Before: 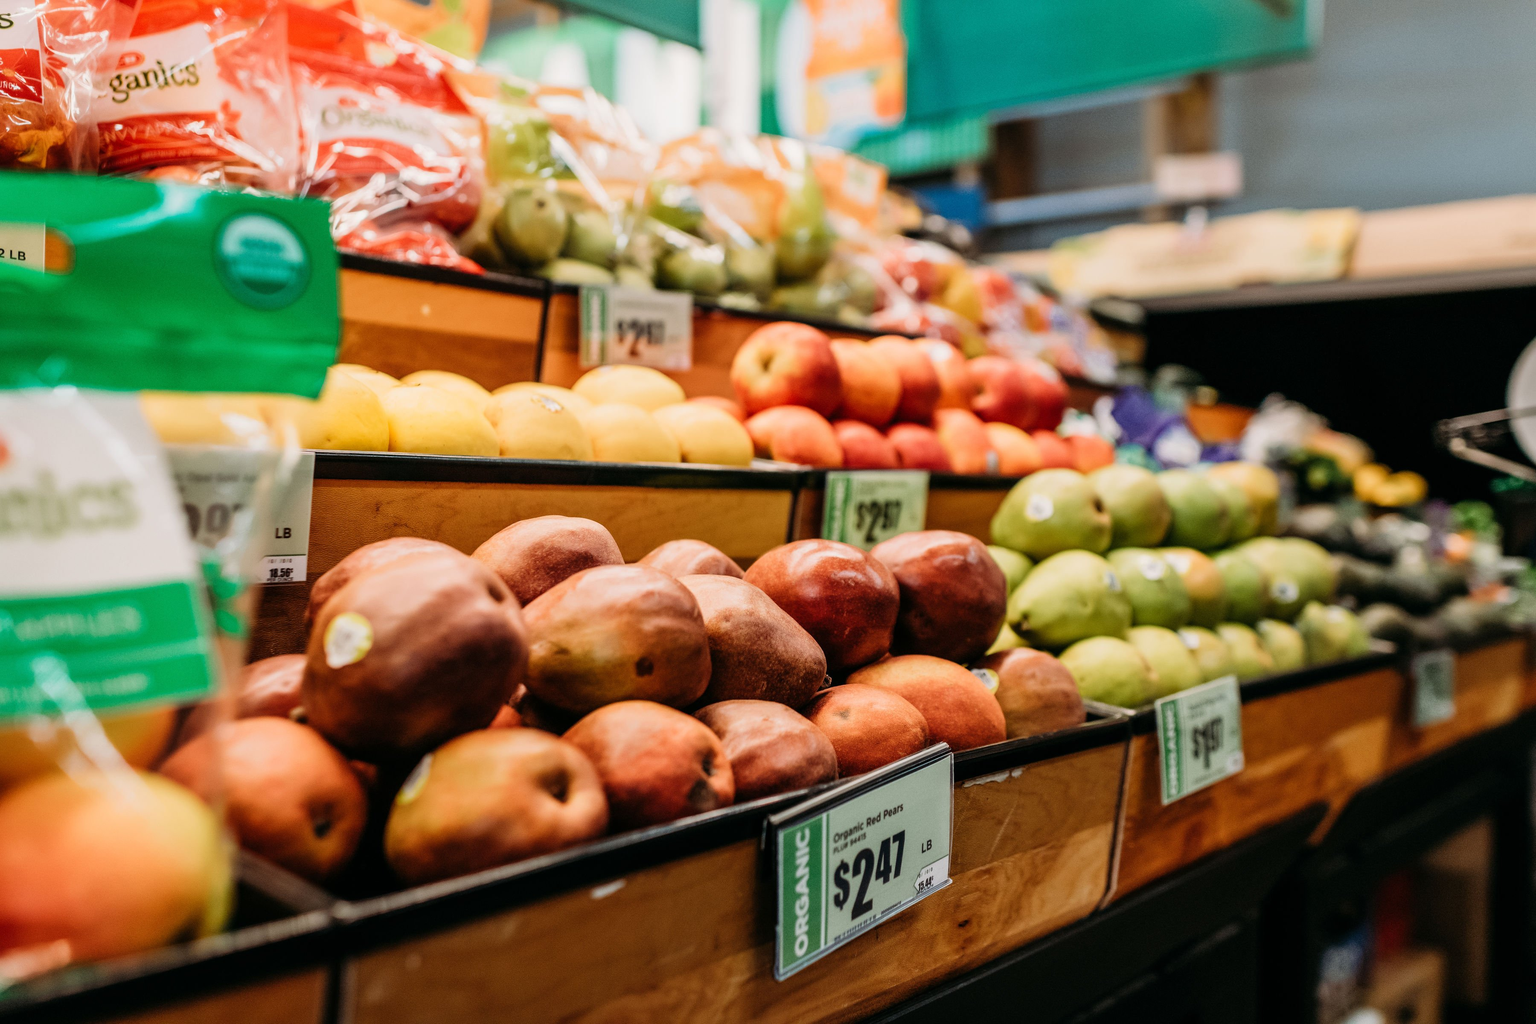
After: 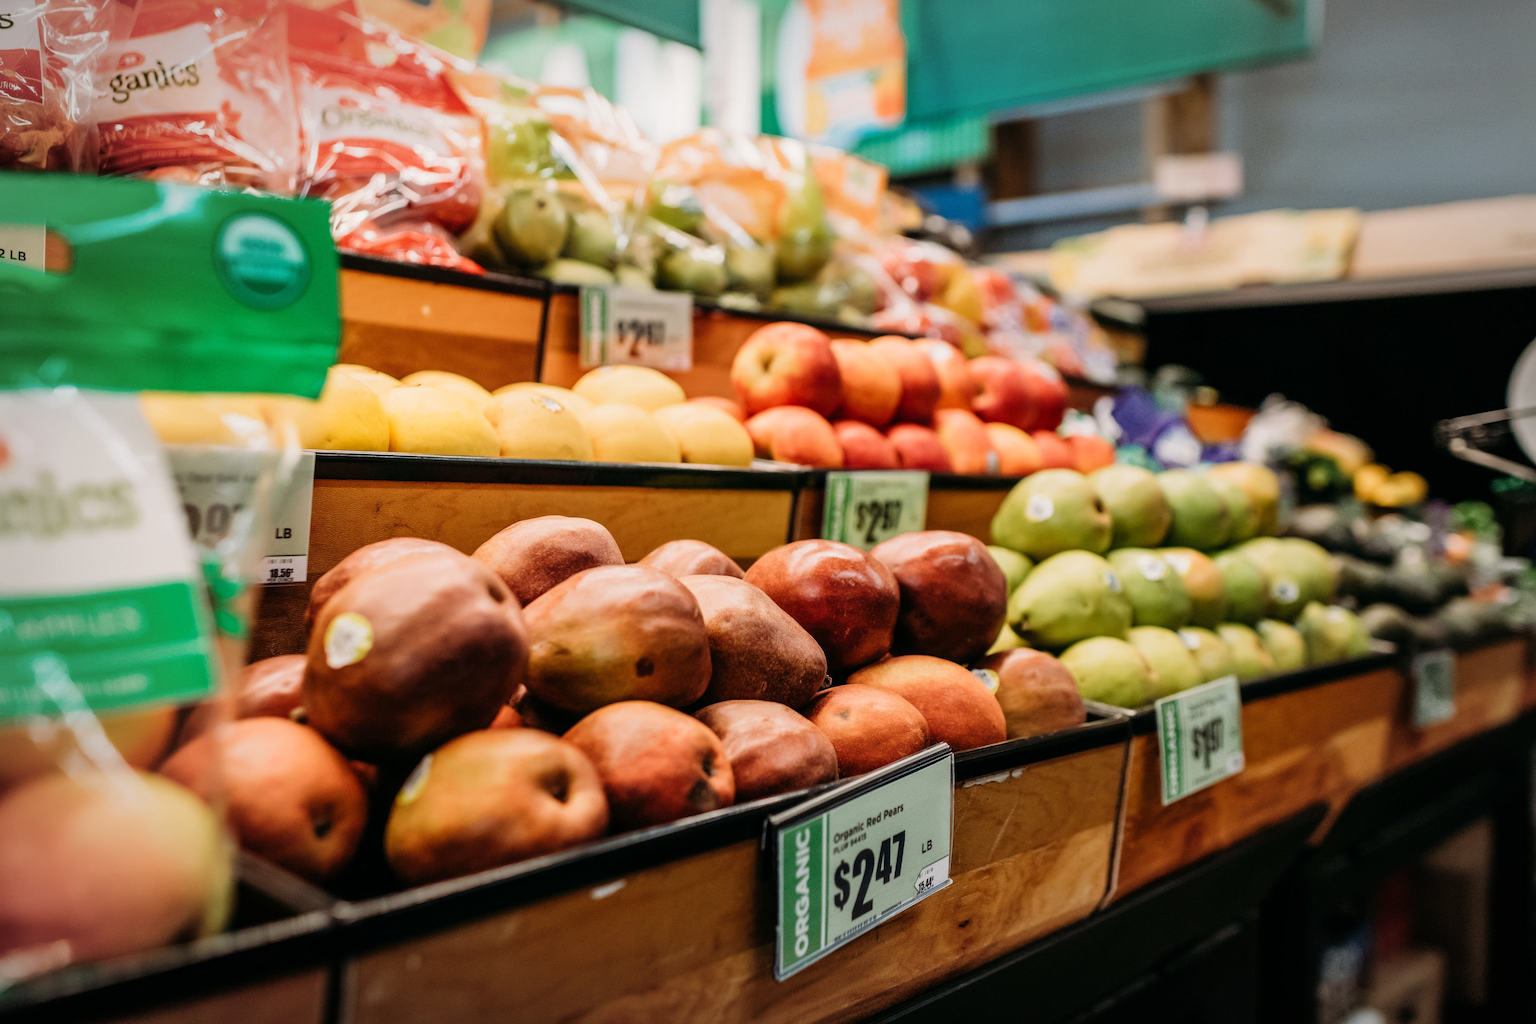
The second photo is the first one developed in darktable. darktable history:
vignetting: fall-off radius 70%, automatic ratio true
